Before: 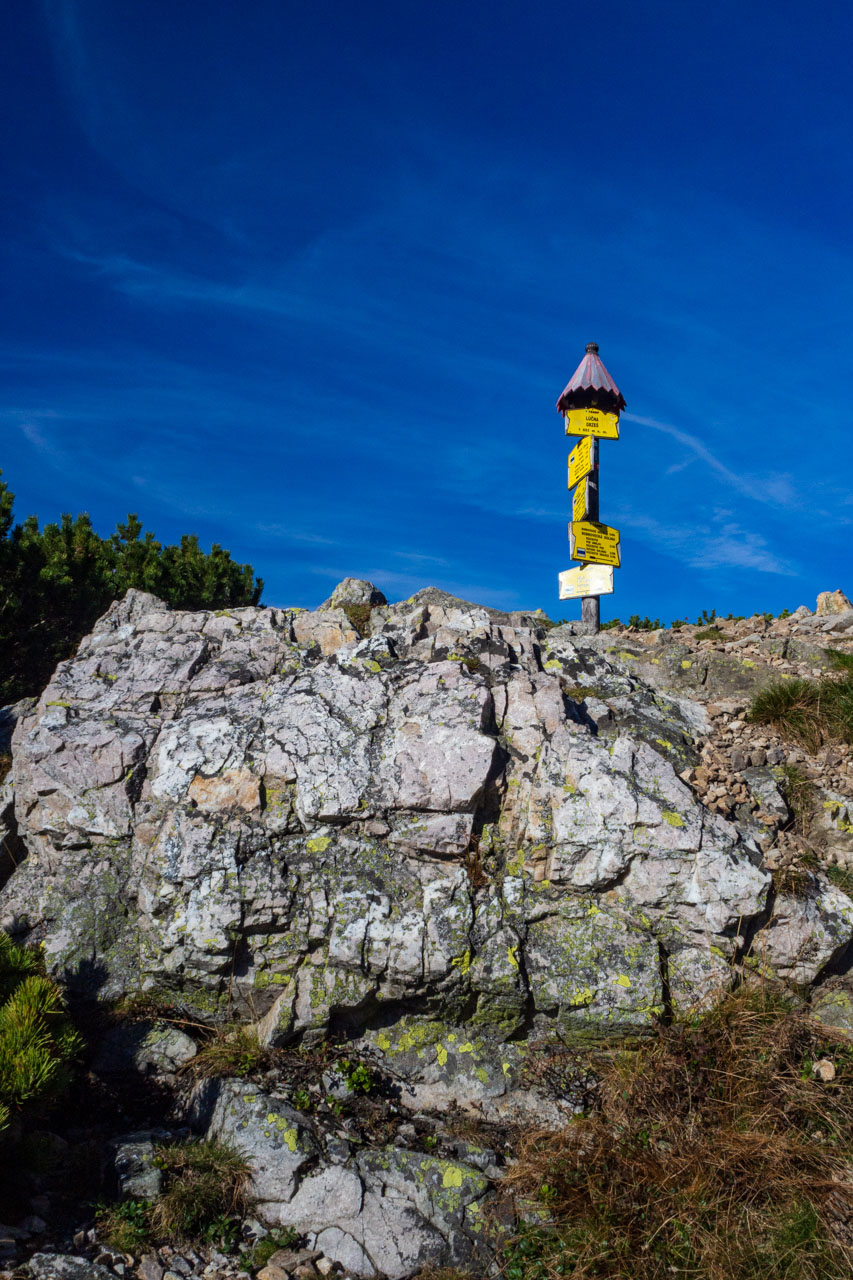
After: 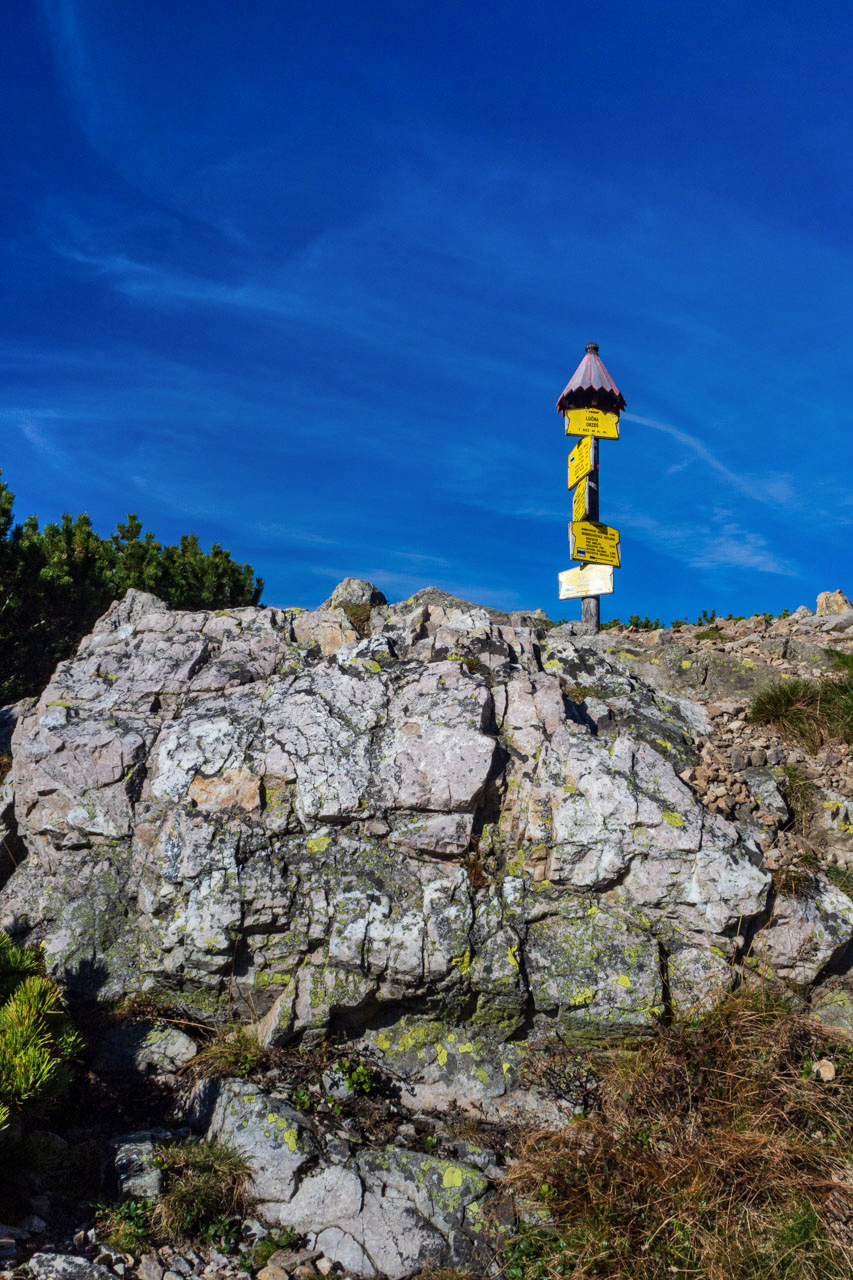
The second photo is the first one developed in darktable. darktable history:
shadows and highlights: white point adjustment 0.12, highlights -71.16, soften with gaussian
